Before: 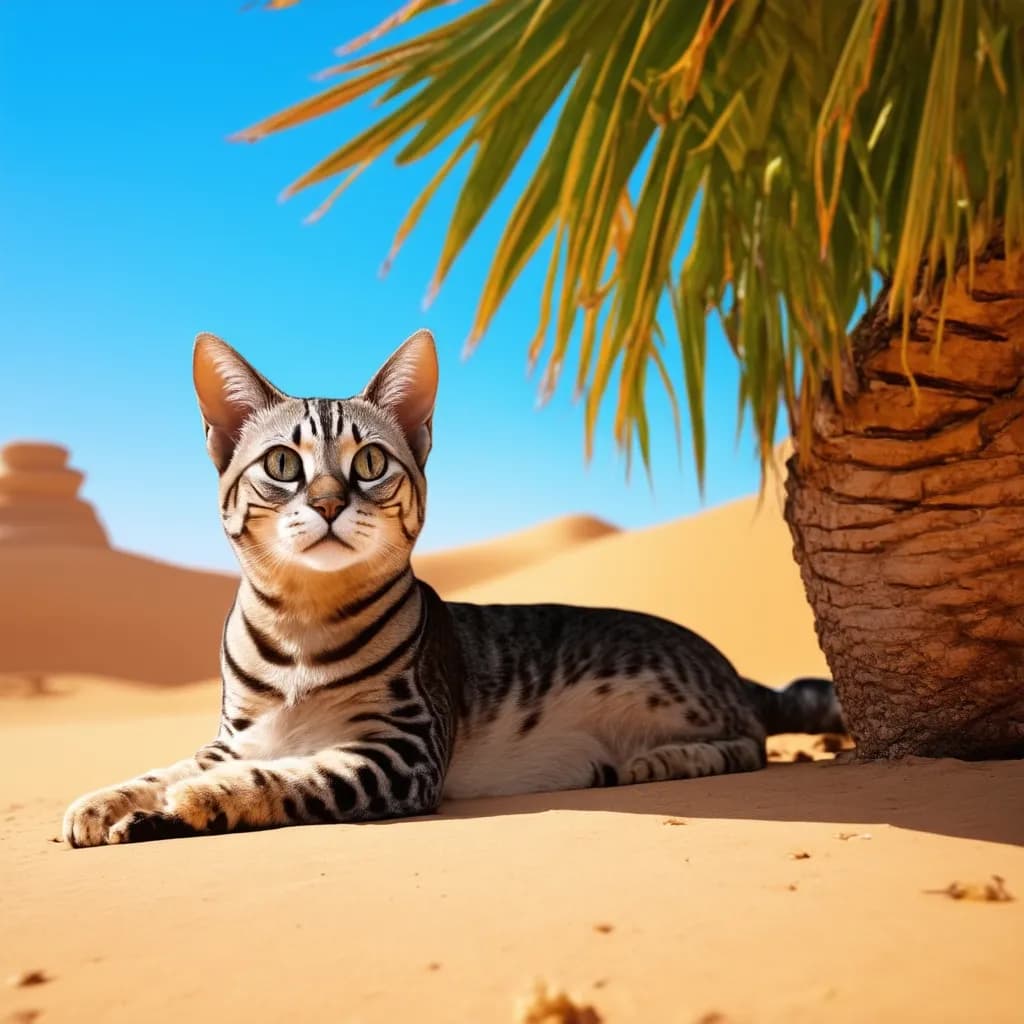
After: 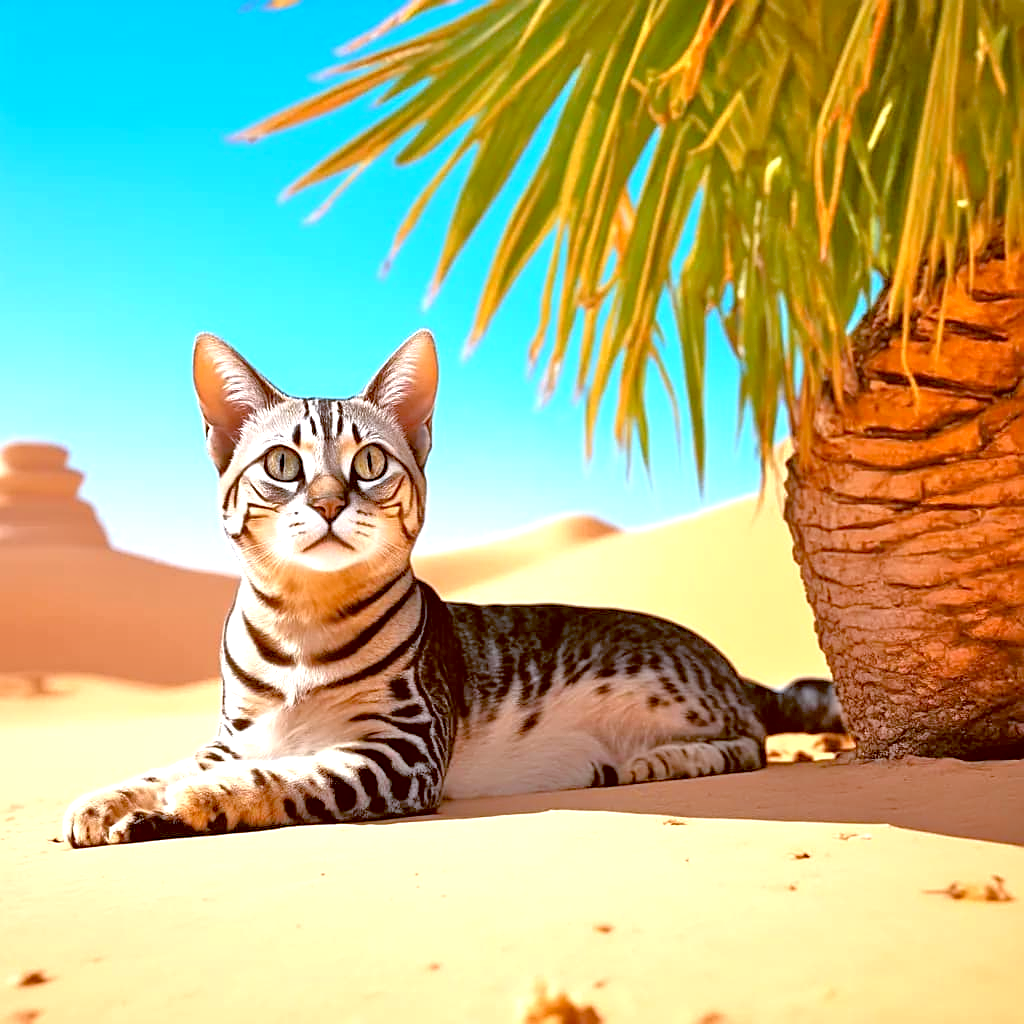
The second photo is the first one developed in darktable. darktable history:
color balance: lift [1, 1.015, 1.004, 0.985], gamma [1, 0.958, 0.971, 1.042], gain [1, 0.956, 0.977, 1.044]
exposure: black level correction 0, exposure 0.7 EV, compensate exposure bias true, compensate highlight preservation false
tone equalizer: -7 EV 0.15 EV, -6 EV 0.6 EV, -5 EV 1.15 EV, -4 EV 1.33 EV, -3 EV 1.15 EV, -2 EV 0.6 EV, -1 EV 0.15 EV, mask exposure compensation -0.5 EV
sharpen: on, module defaults
